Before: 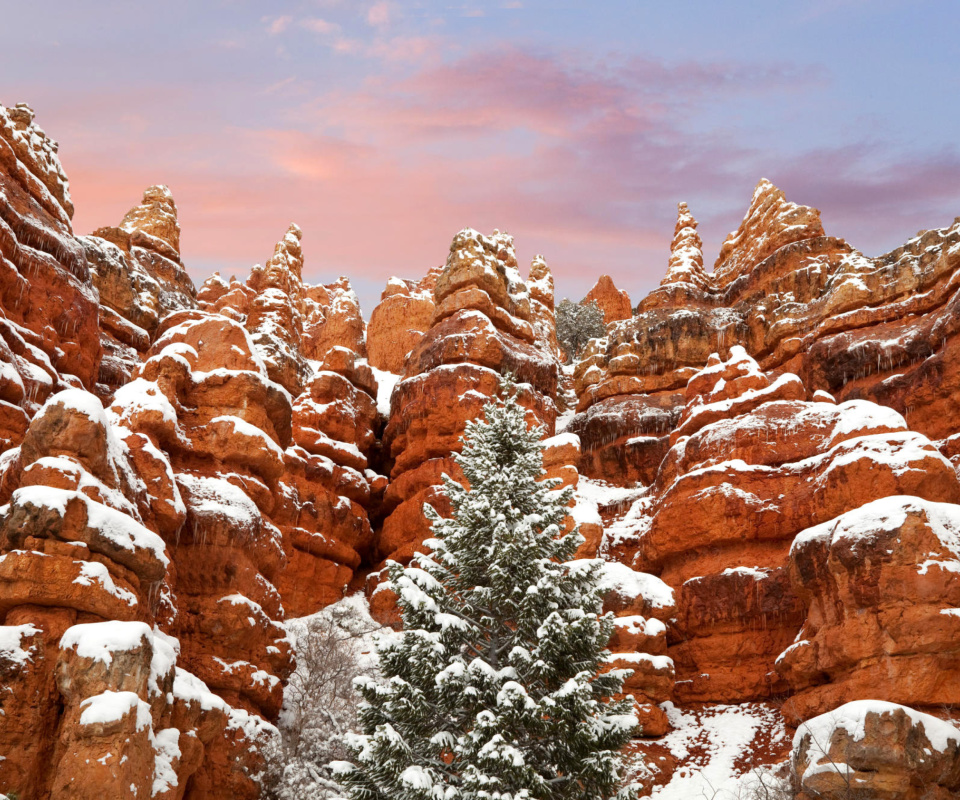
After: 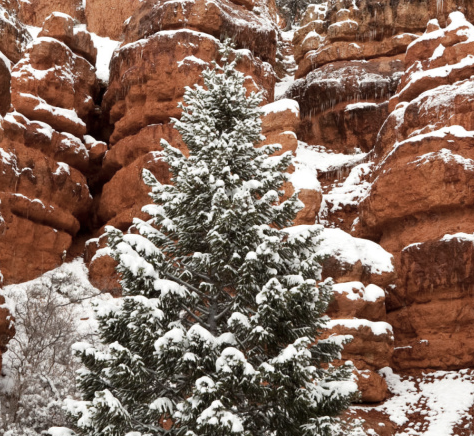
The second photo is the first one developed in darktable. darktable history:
contrast brightness saturation: contrast 0.1, saturation -0.364
crop: left 29.352%, top 41.872%, right 21.172%, bottom 3.508%
